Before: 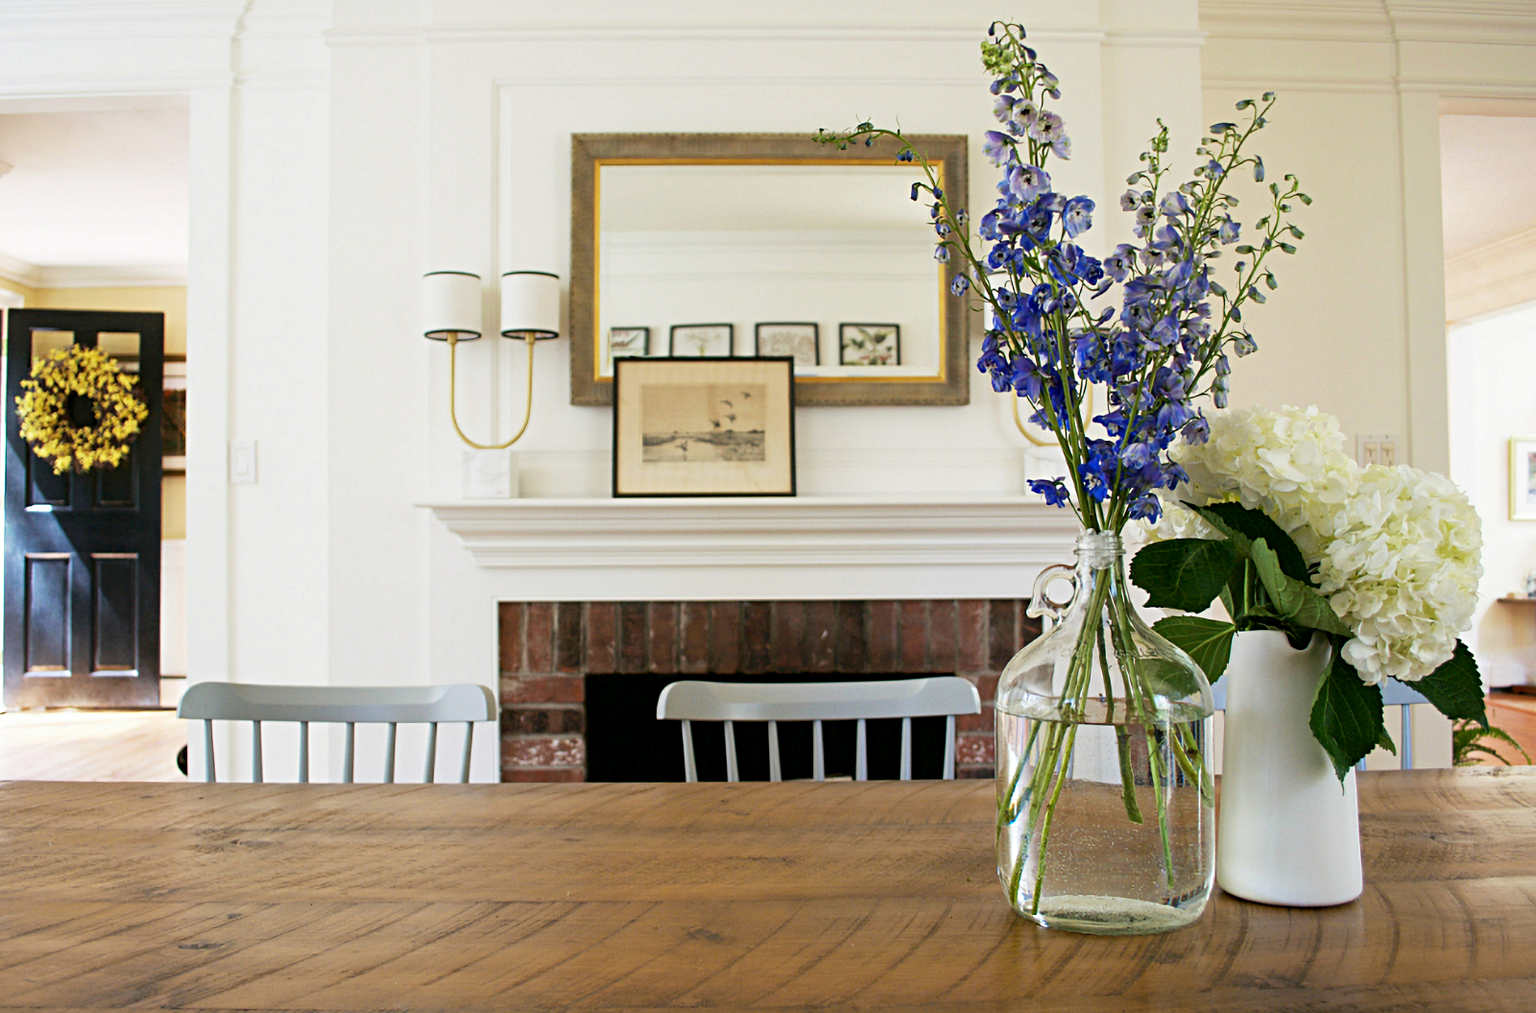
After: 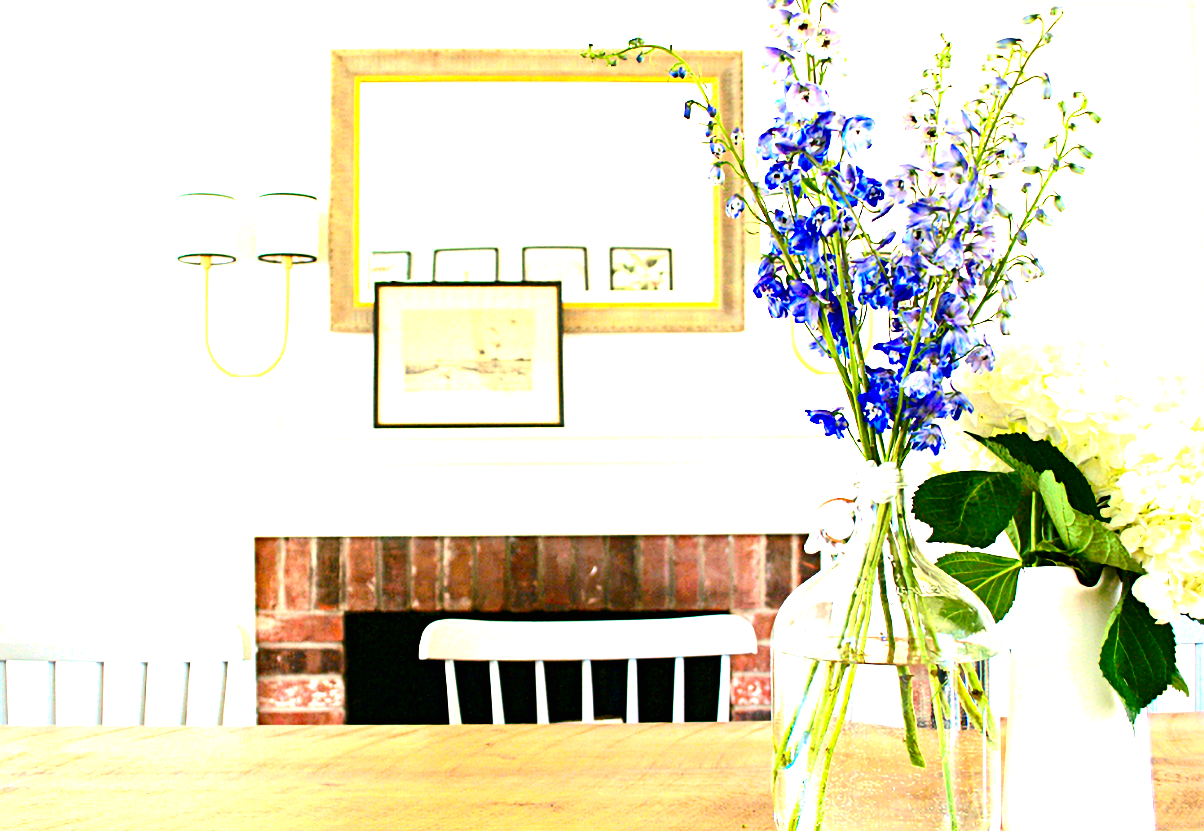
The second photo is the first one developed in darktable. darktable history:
exposure: black level correction 0, exposure 1.507 EV, compensate exposure bias true, compensate highlight preservation false
crop: left 16.563%, top 8.558%, right 8.156%, bottom 12.59%
color balance rgb: power › chroma 0.3%, power › hue 22.38°, perceptual saturation grading › global saturation 0.997%, perceptual saturation grading › highlights -14.584%, perceptual saturation grading › shadows 25.766%, perceptual brilliance grading › global brilliance 29.454%, global vibrance 6.891%, saturation formula JzAzBz (2021)
contrast brightness saturation: contrast 0.163, saturation 0.326
